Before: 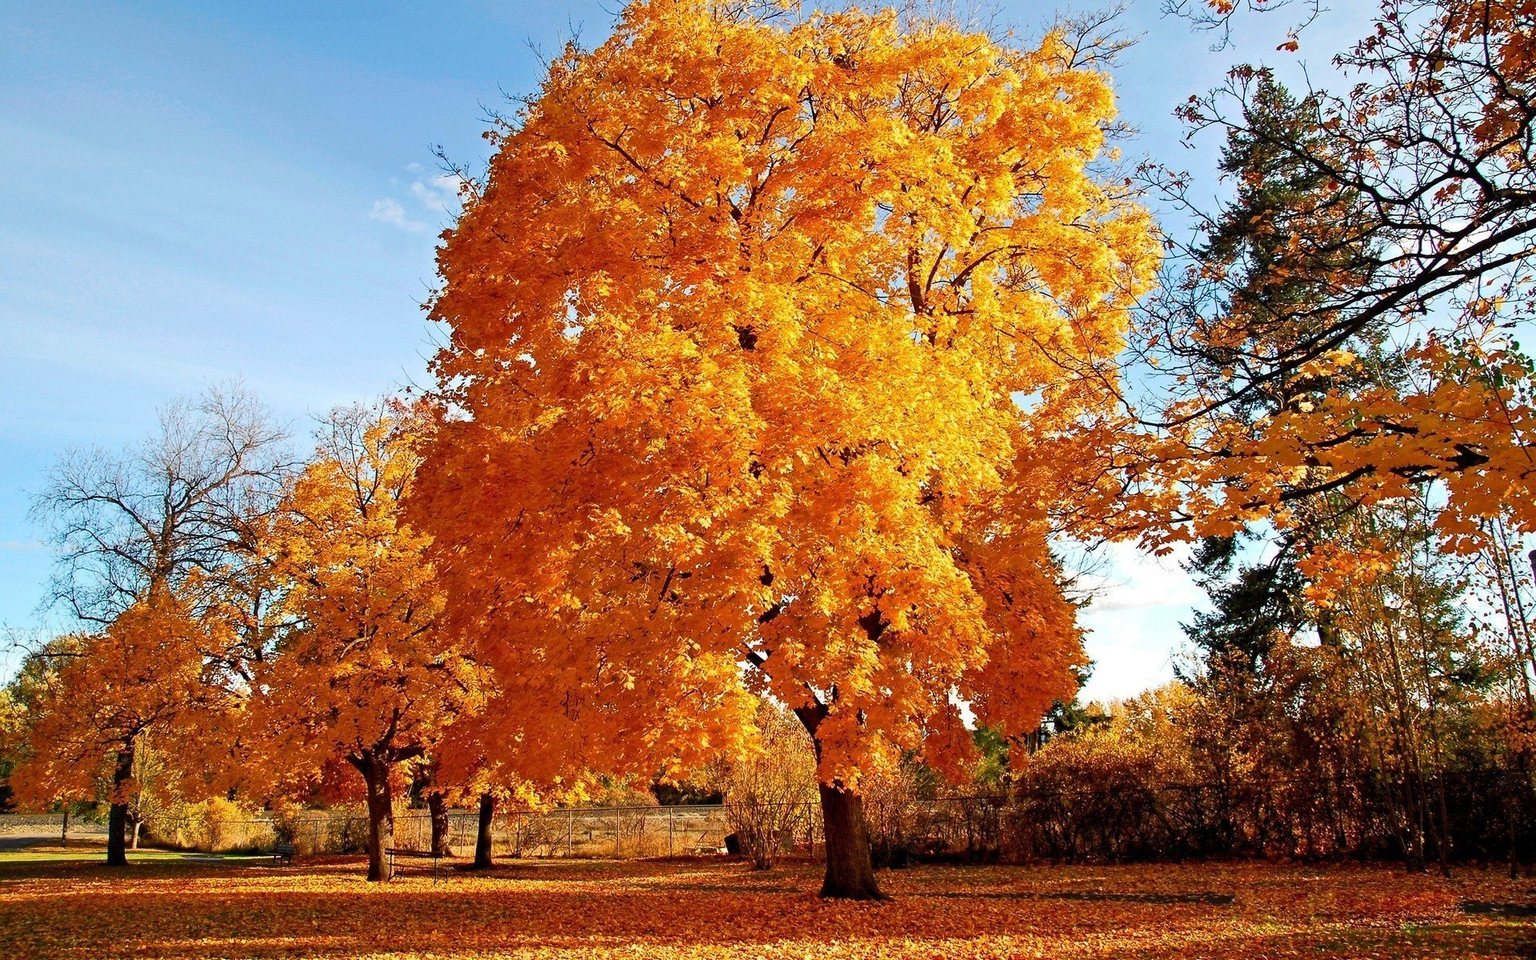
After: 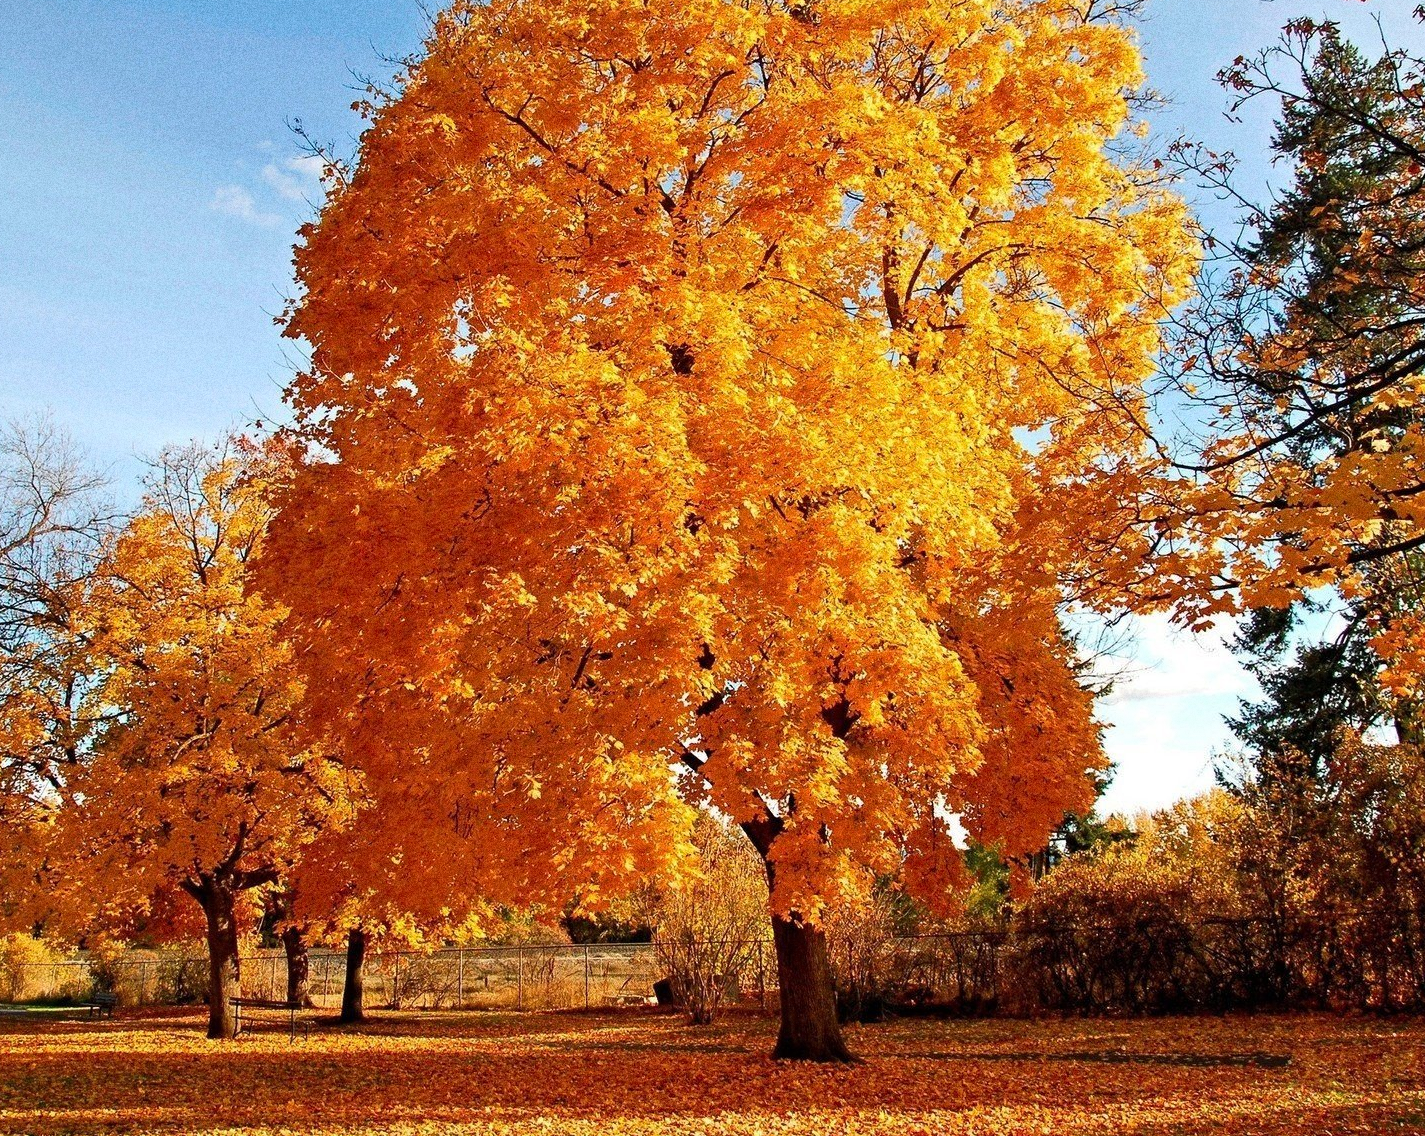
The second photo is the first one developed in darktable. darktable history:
grain: coarseness 0.09 ISO, strength 40%
crop and rotate: left 13.15%, top 5.251%, right 12.609%
